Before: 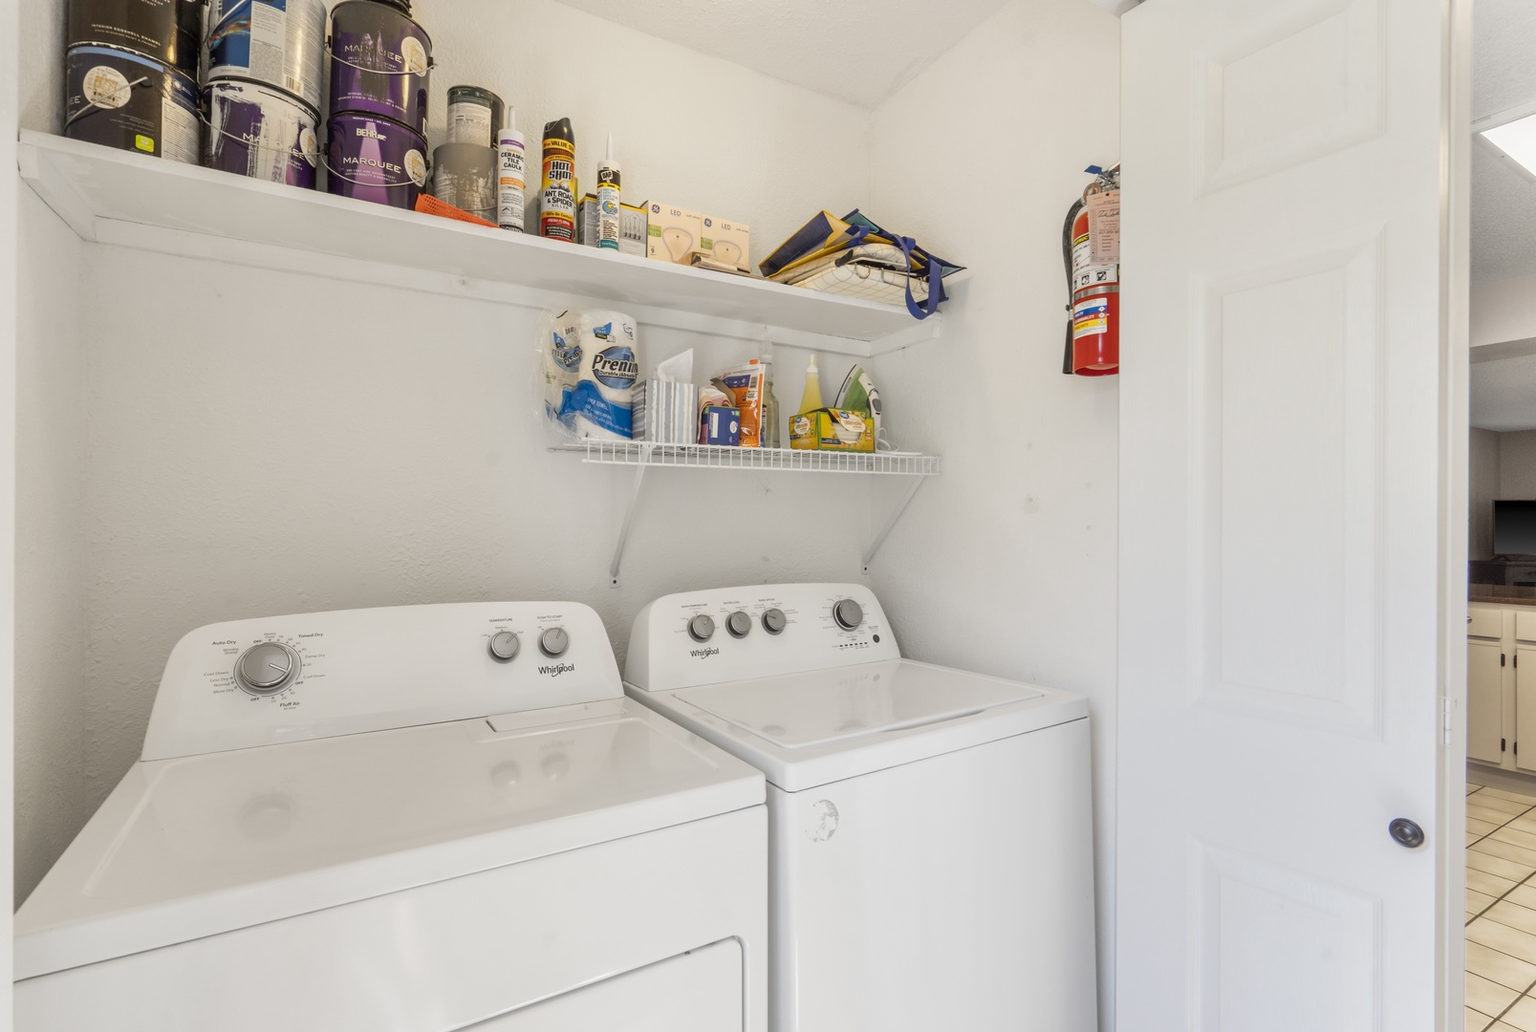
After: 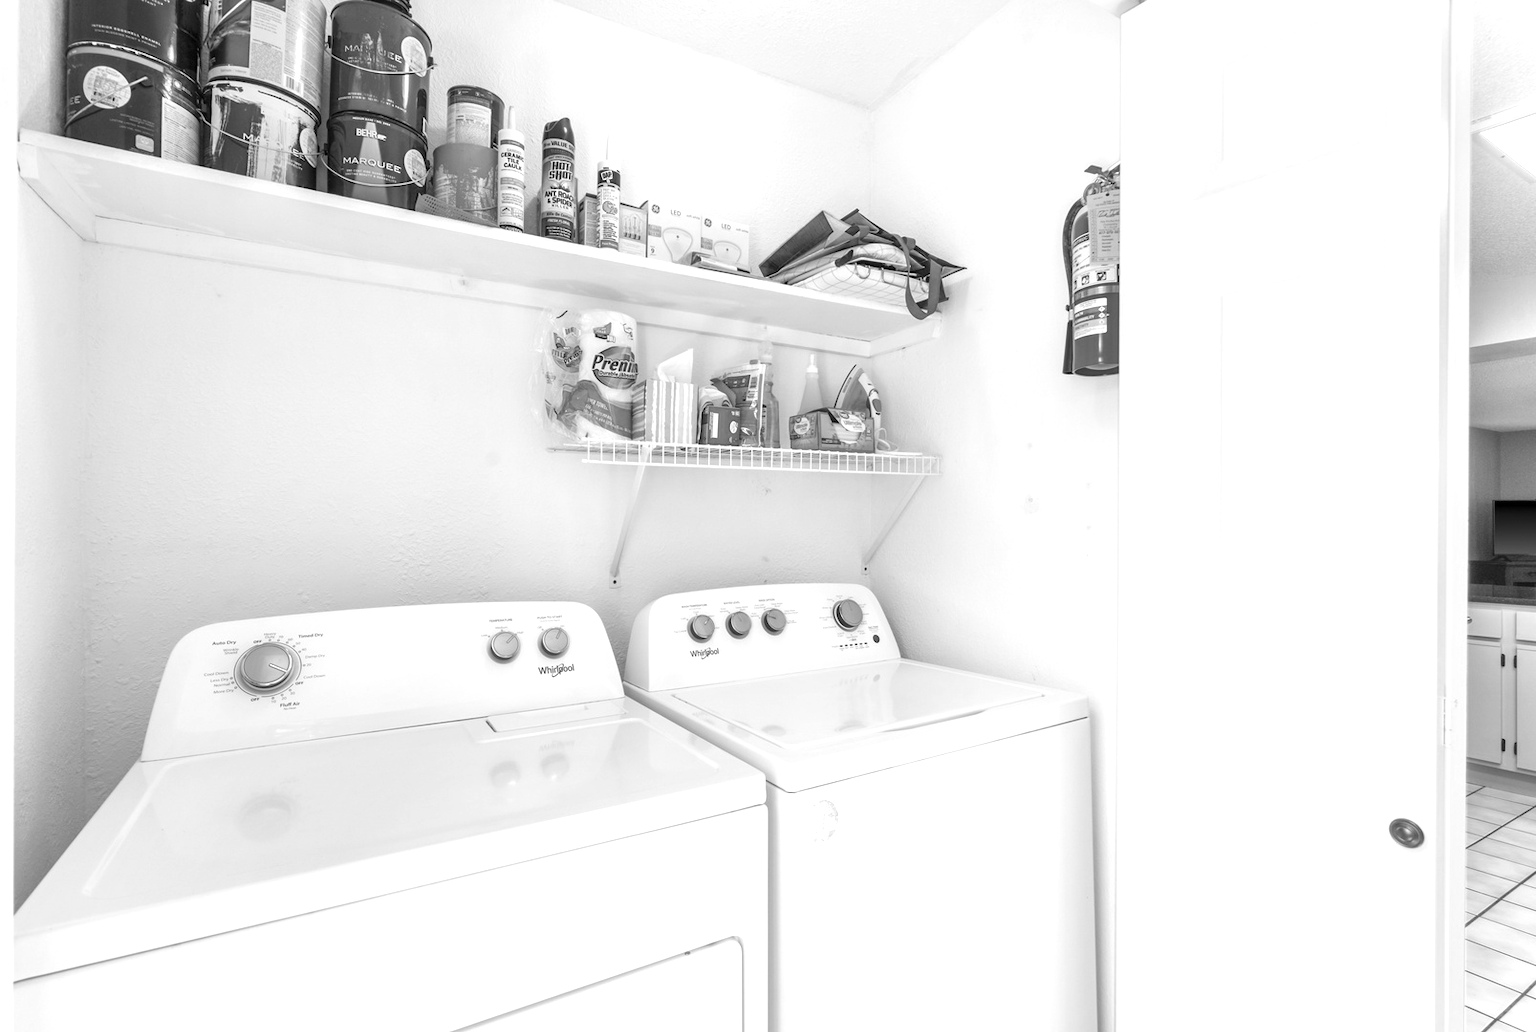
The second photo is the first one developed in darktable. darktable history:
color zones: curves: ch0 [(0, 0.363) (0.128, 0.373) (0.25, 0.5) (0.402, 0.407) (0.521, 0.525) (0.63, 0.559) (0.729, 0.662) (0.867, 0.471)]; ch1 [(0, 0.515) (0.136, 0.618) (0.25, 0.5) (0.378, 0) (0.516, 0) (0.622, 0.593) (0.737, 0.819) (0.87, 0.593)]; ch2 [(0, 0.529) (0.128, 0.471) (0.282, 0.451) (0.386, 0.662) (0.516, 0.525) (0.633, 0.554) (0.75, 0.62) (0.875, 0.441)]
exposure: exposure 0.764 EV, compensate exposure bias true, compensate highlight preservation false
color calibration: output gray [0.21, 0.42, 0.37, 0], illuminant as shot in camera, x 0.37, y 0.382, temperature 4318.07 K
